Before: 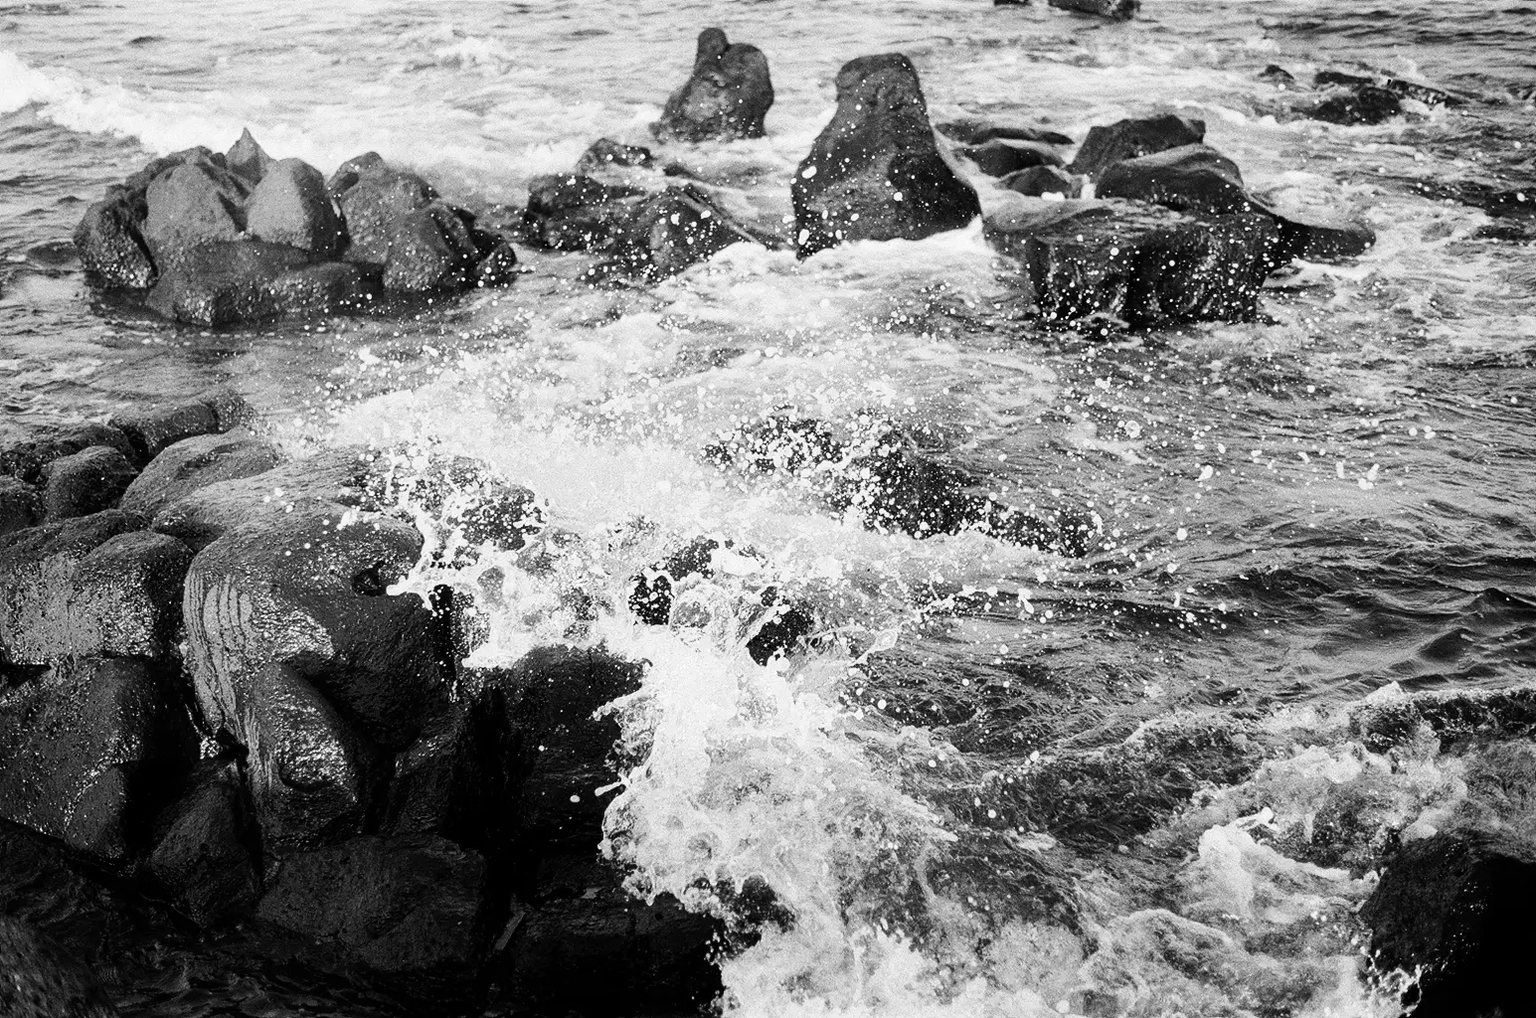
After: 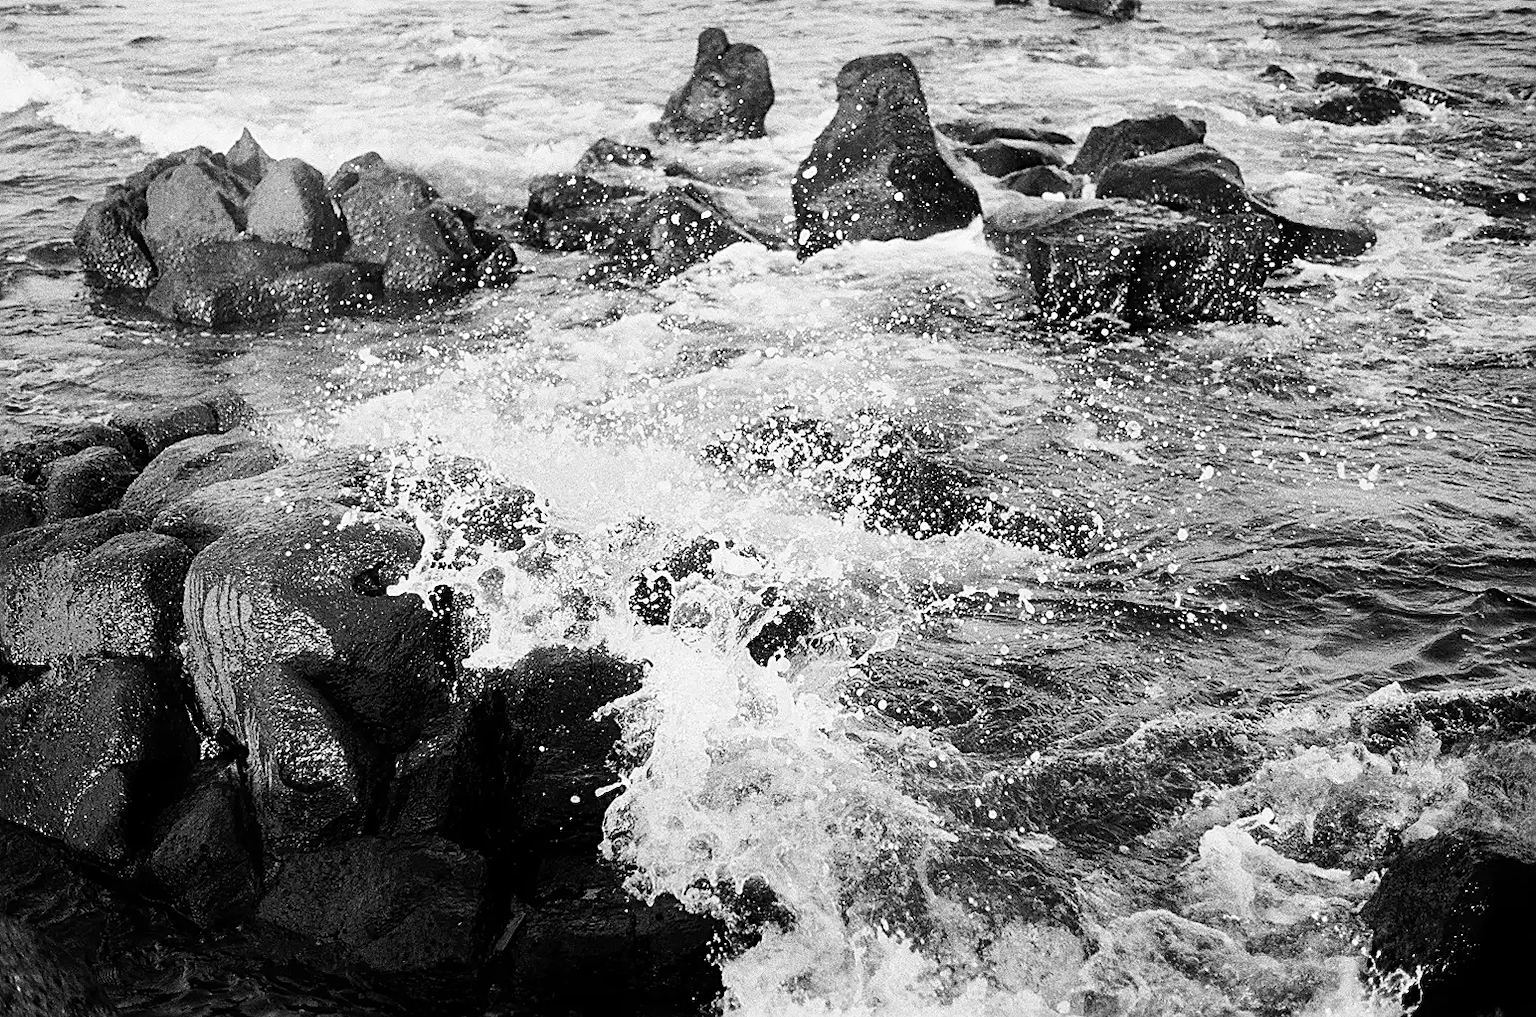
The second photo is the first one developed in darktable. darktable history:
velvia: on, module defaults
grain: coarseness 0.09 ISO, strength 40%
sharpen: on, module defaults
